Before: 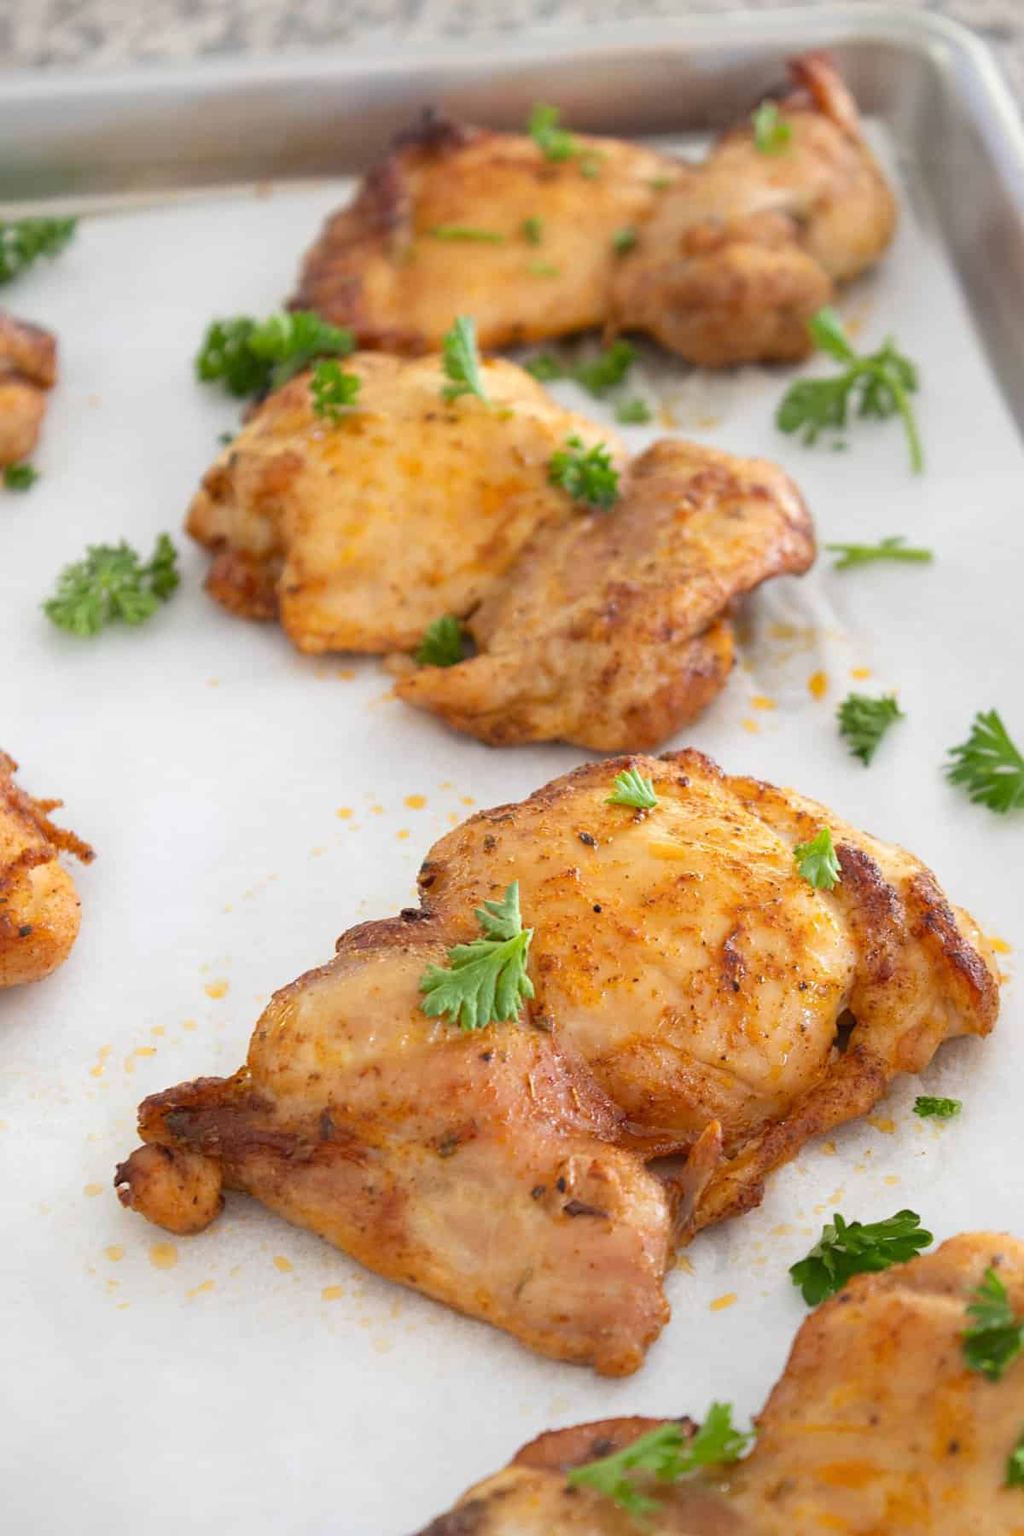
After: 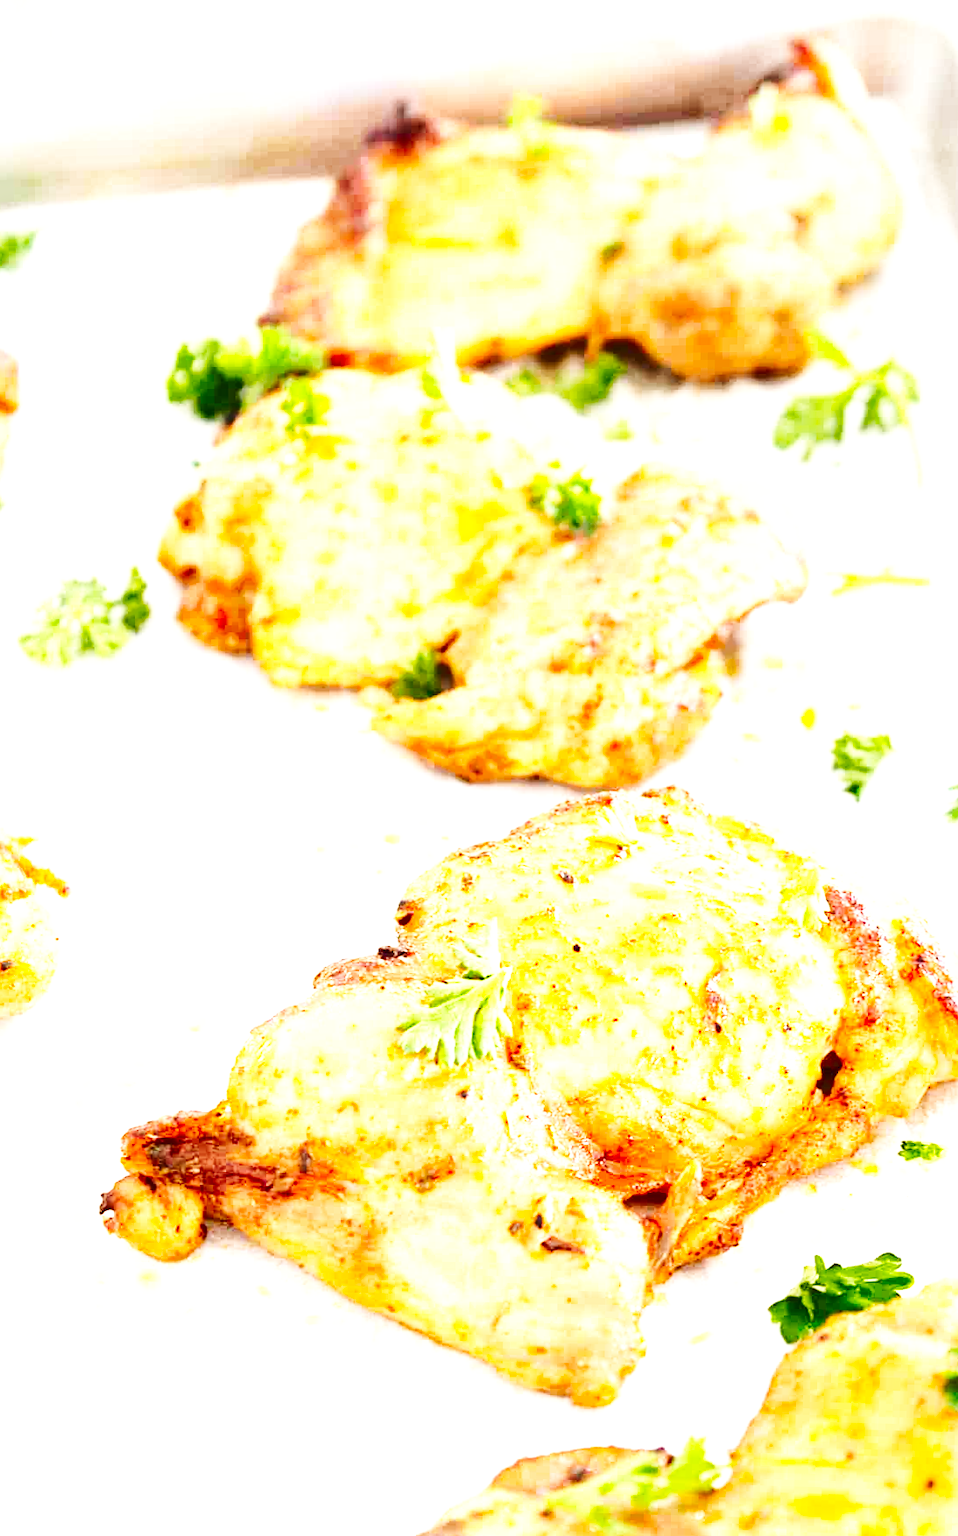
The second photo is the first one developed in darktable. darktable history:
tone equalizer: -8 EV -1.08 EV, -7 EV -1.01 EV, -6 EV -0.867 EV, -5 EV -0.578 EV, -3 EV 0.578 EV, -2 EV 0.867 EV, -1 EV 1.01 EV, +0 EV 1.08 EV, edges refinement/feathering 500, mask exposure compensation -1.57 EV, preserve details no
rotate and perspective: rotation 0.074°, lens shift (vertical) 0.096, lens shift (horizontal) -0.041, crop left 0.043, crop right 0.952, crop top 0.024, crop bottom 0.979
exposure: black level correction 0, exposure 0.7 EV, compensate exposure bias true, compensate highlight preservation false
contrast brightness saturation: contrast 0.13, brightness -0.05, saturation 0.16
base curve: curves: ch0 [(0, 0.003) (0.001, 0.002) (0.006, 0.004) (0.02, 0.022) (0.048, 0.086) (0.094, 0.234) (0.162, 0.431) (0.258, 0.629) (0.385, 0.8) (0.548, 0.918) (0.751, 0.988) (1, 1)], preserve colors none
crop: right 4.126%, bottom 0.031%
shadows and highlights: shadows 62.66, white point adjustment 0.37, highlights -34.44, compress 83.82%
haze removal: compatibility mode true, adaptive false
